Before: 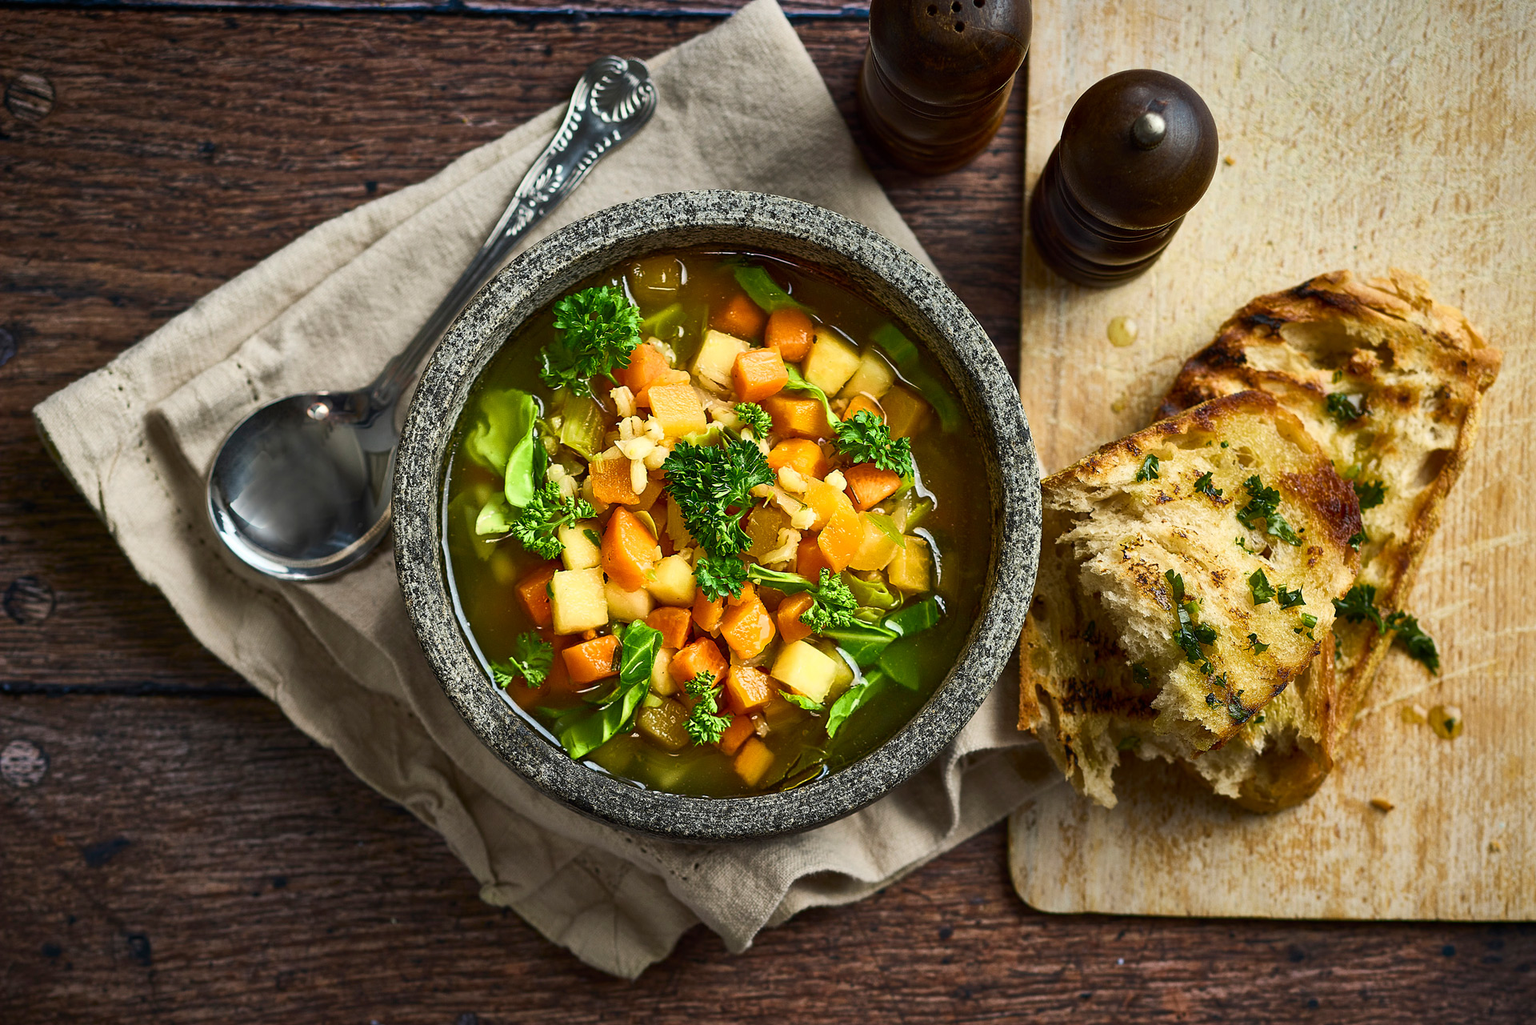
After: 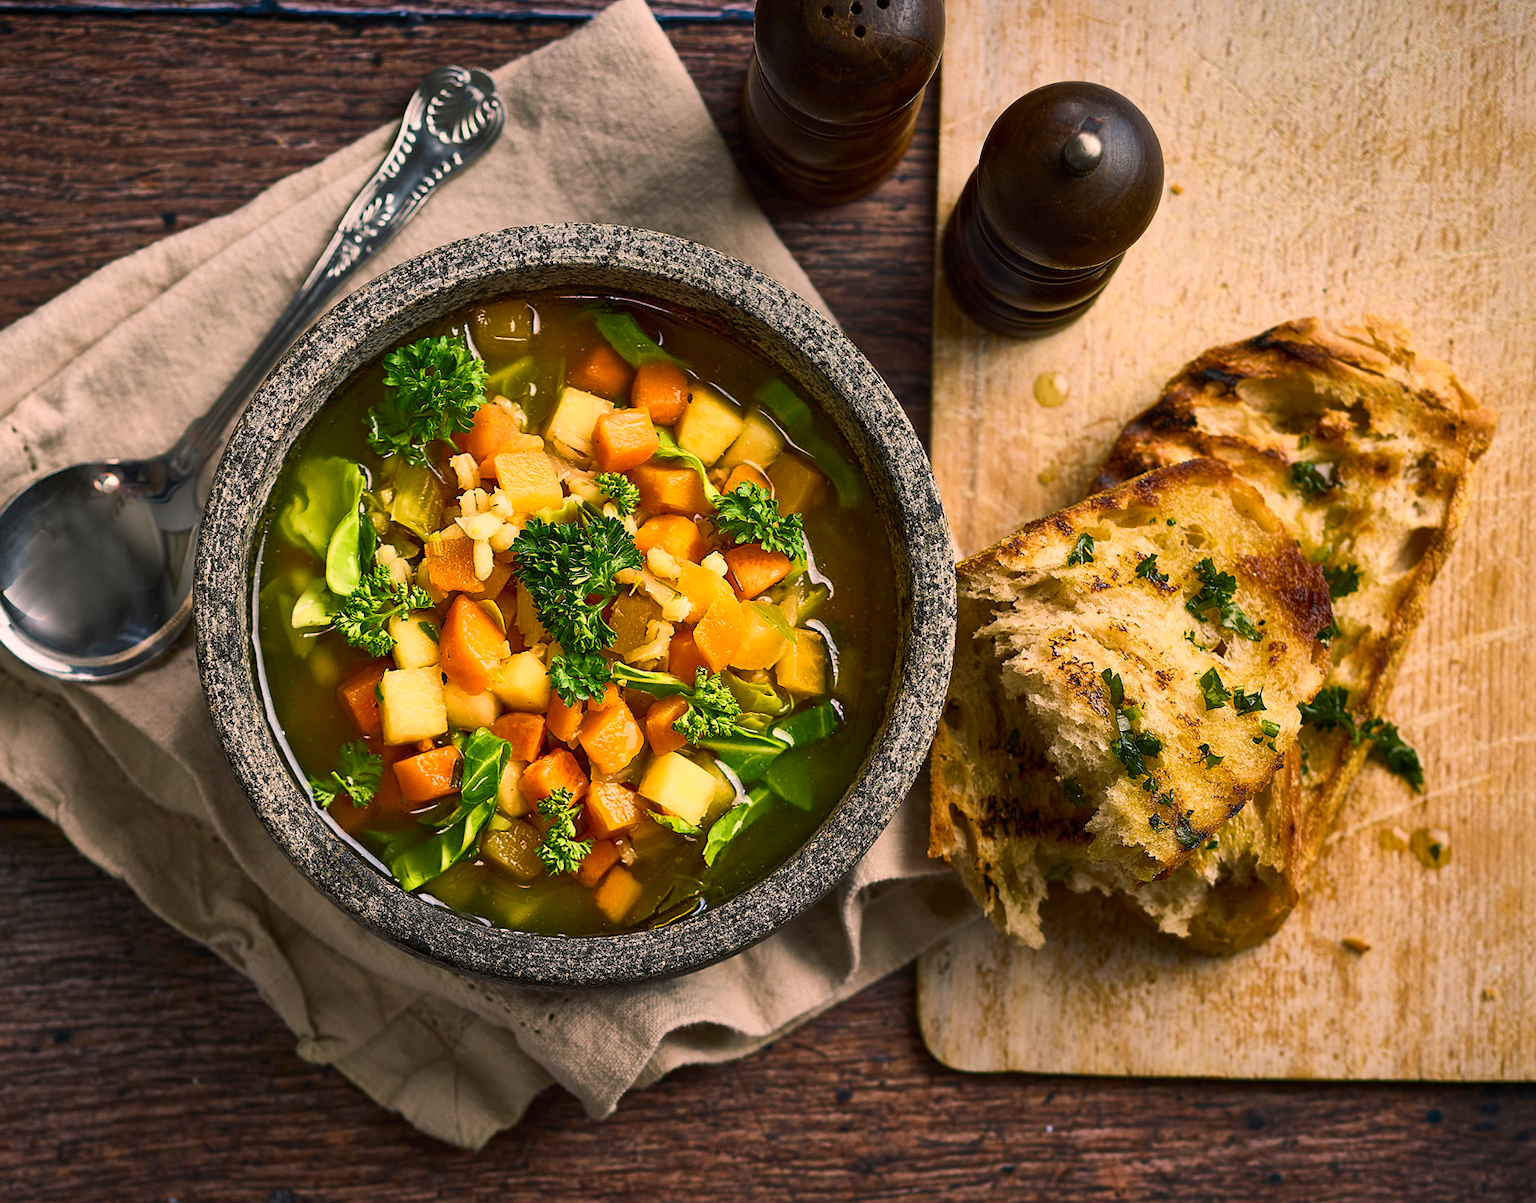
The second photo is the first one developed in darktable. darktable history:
color balance rgb: highlights gain › chroma 4.51%, highlights gain › hue 32.29°, perceptual saturation grading › global saturation 0.186%, global vibrance 20%
crop and rotate: left 14.793%
